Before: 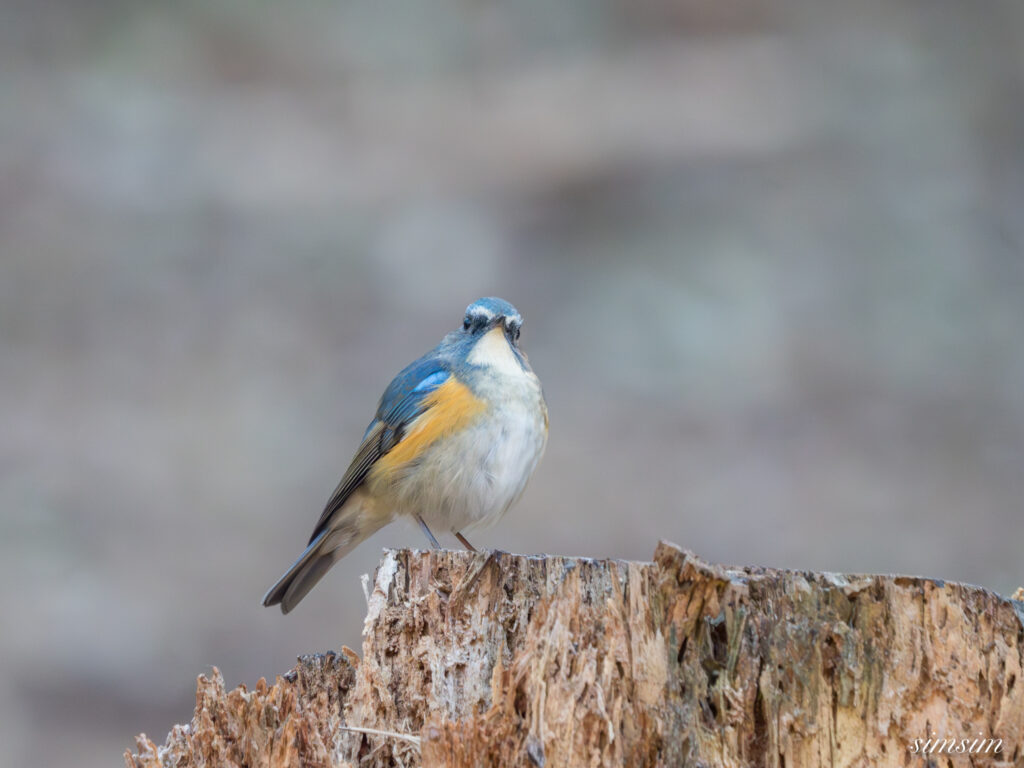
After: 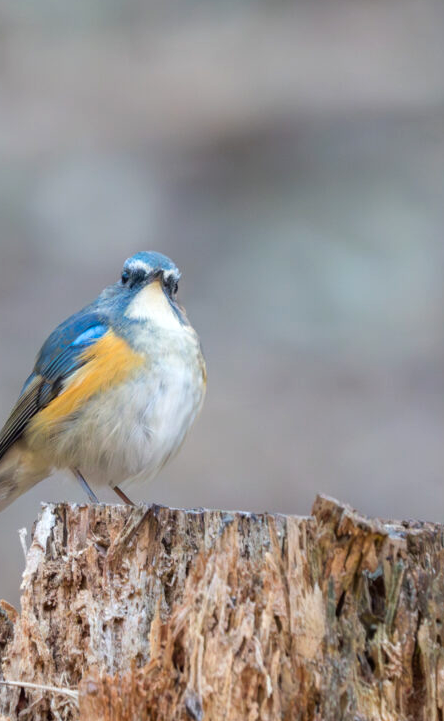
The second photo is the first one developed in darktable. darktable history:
crop: left 33.452%, top 6.025%, right 23.155%
color balance: contrast 10%
